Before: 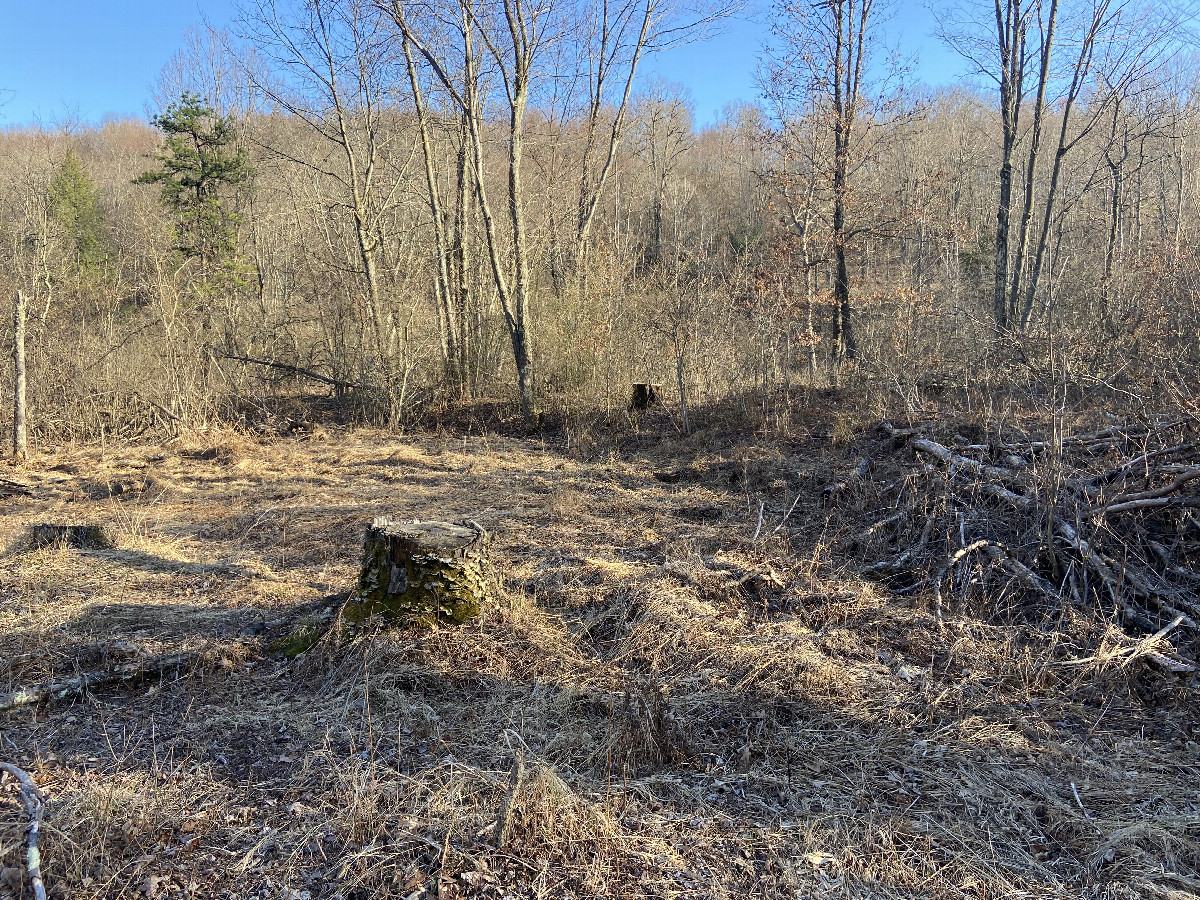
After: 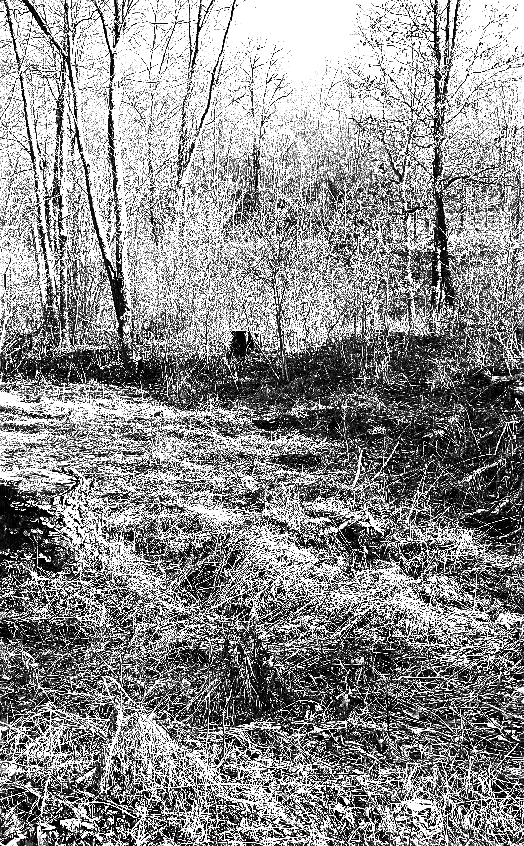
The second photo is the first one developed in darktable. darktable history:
contrast brightness saturation: contrast 0.023, brightness -0.984, saturation -0.994
color balance rgb: linear chroma grading › global chroma 0.411%, perceptual saturation grading › global saturation 36.086%, perceptual saturation grading › shadows 34.861%, global vibrance 15.333%
crop: left 33.494%, top 5.928%, right 22.831%
haze removal: compatibility mode true, adaptive false
exposure: black level correction 0, exposure 1.99 EV, compensate highlight preservation false
sharpen: on, module defaults
vignetting: fall-off start 91.74%
